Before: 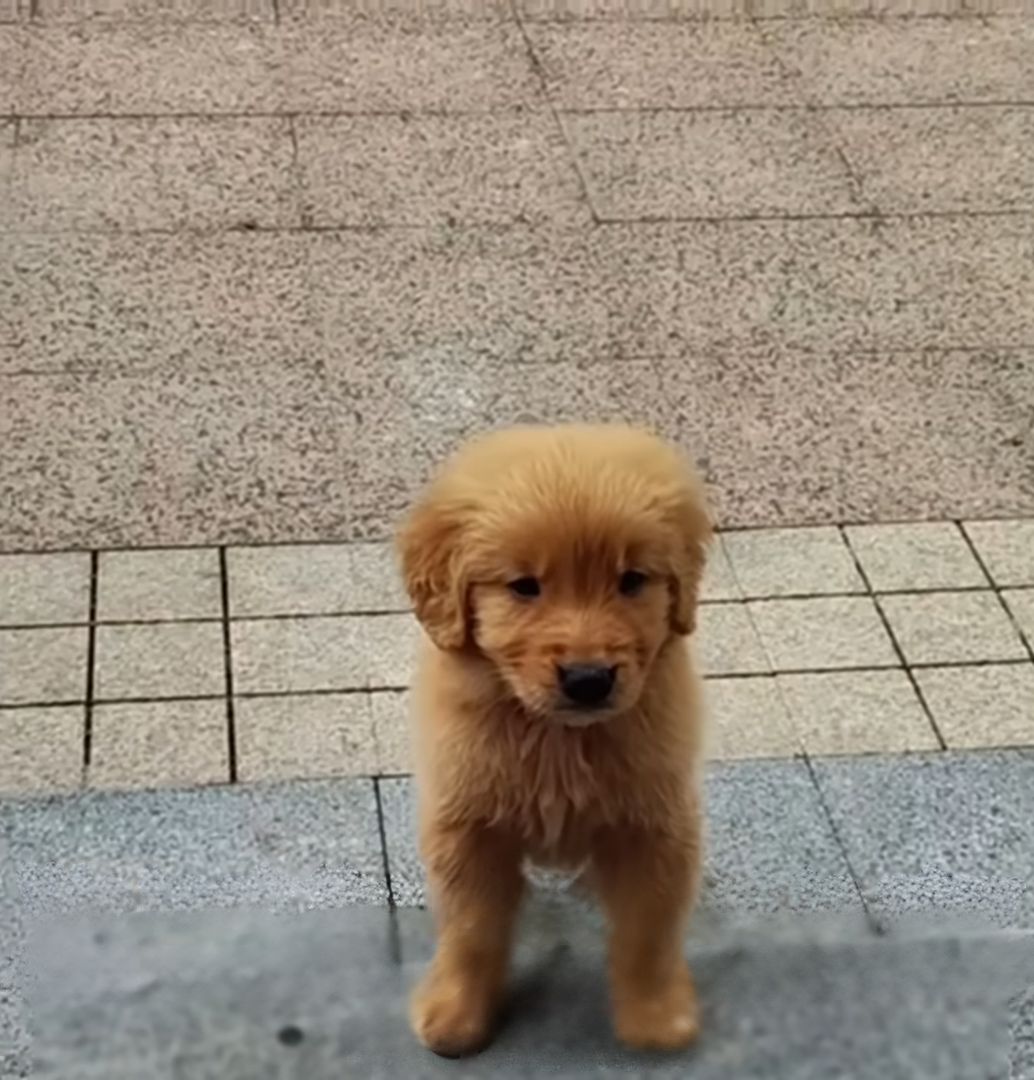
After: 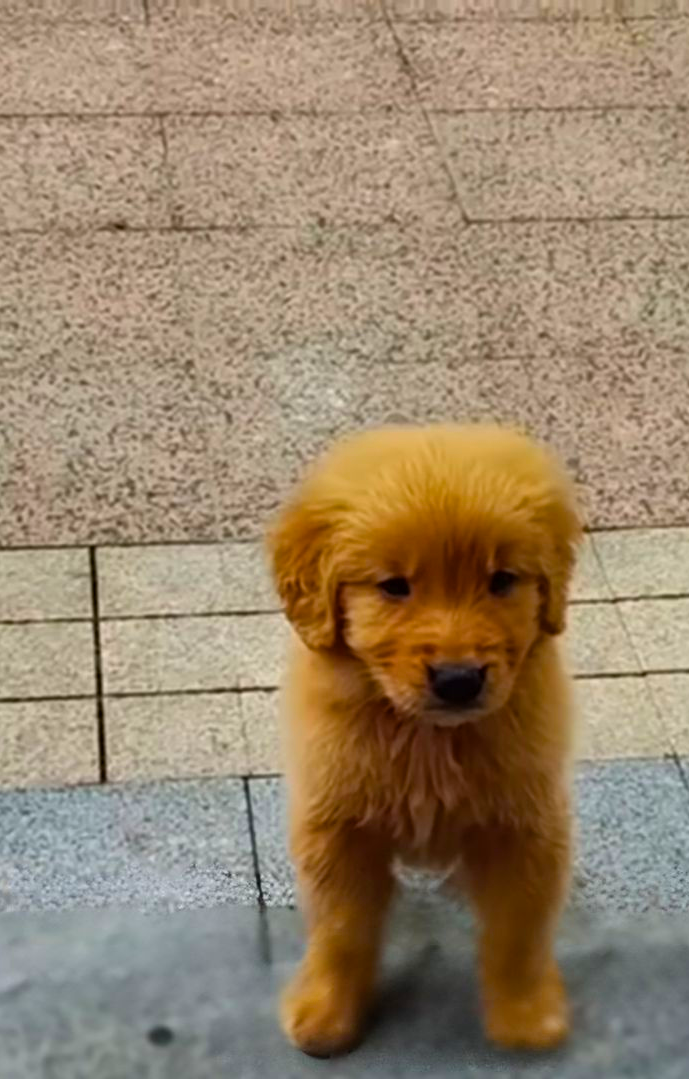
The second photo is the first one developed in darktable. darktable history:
crop and rotate: left 12.648%, right 20.685%
color balance rgb: linear chroma grading › global chroma 15%, perceptual saturation grading › global saturation 30%
